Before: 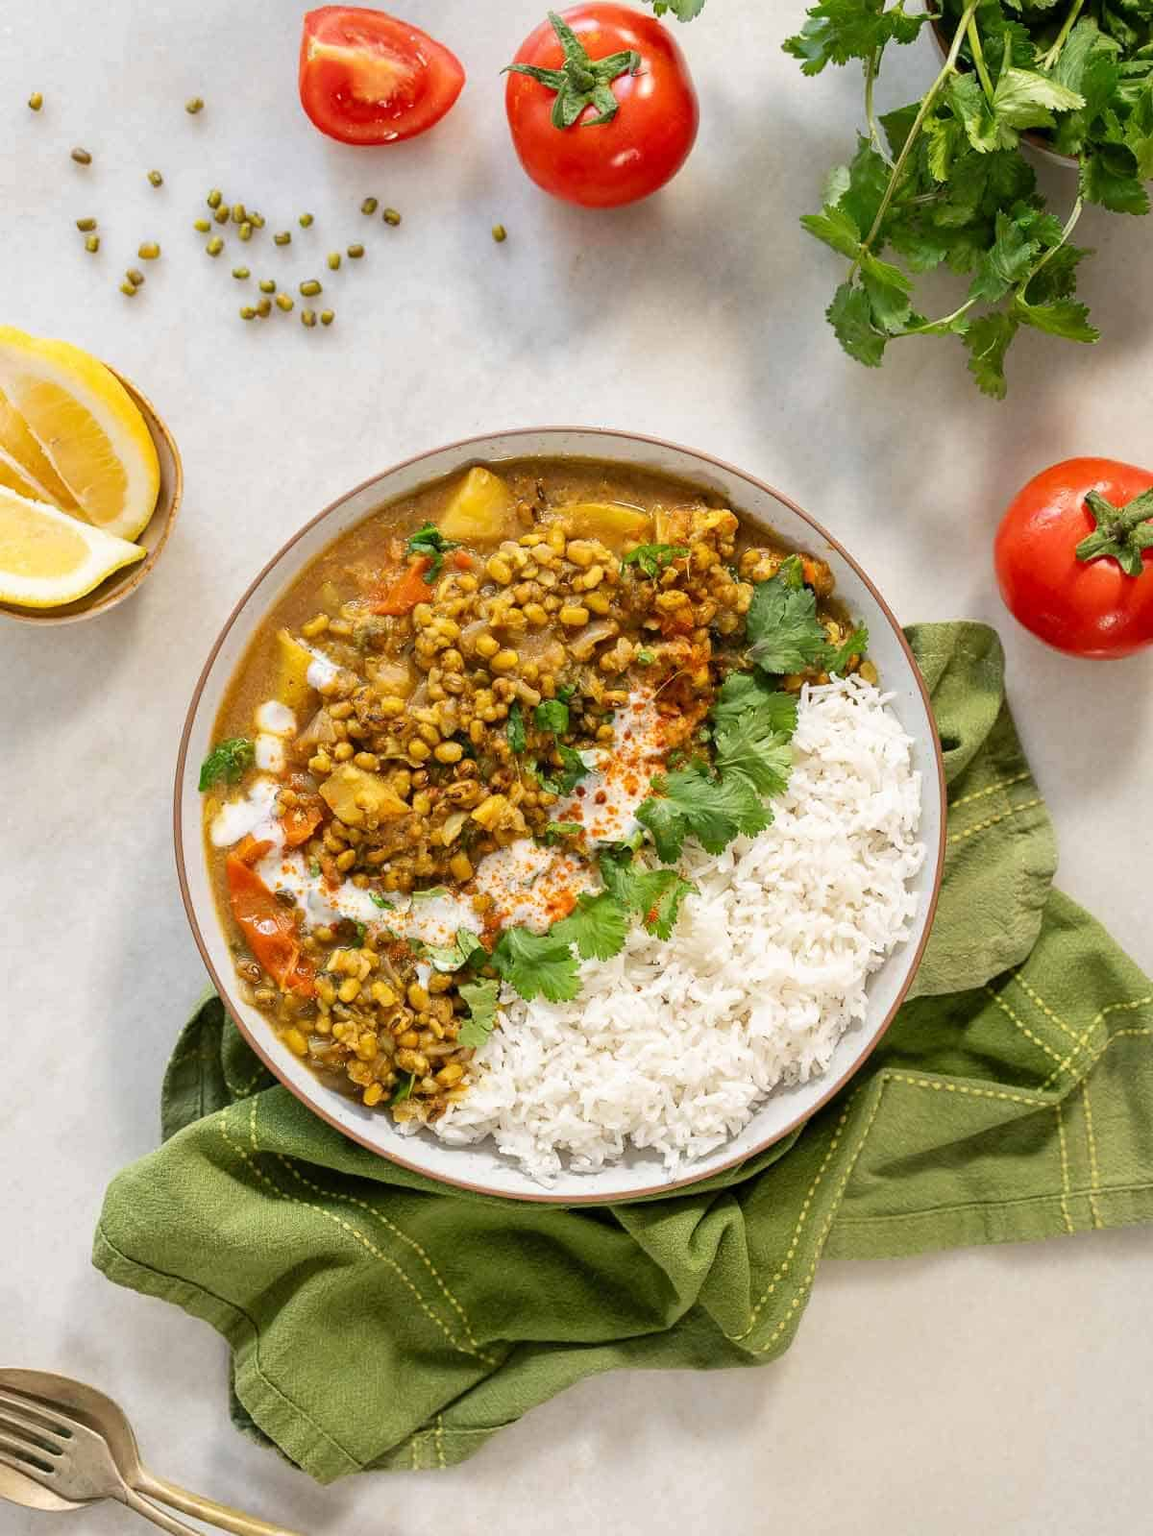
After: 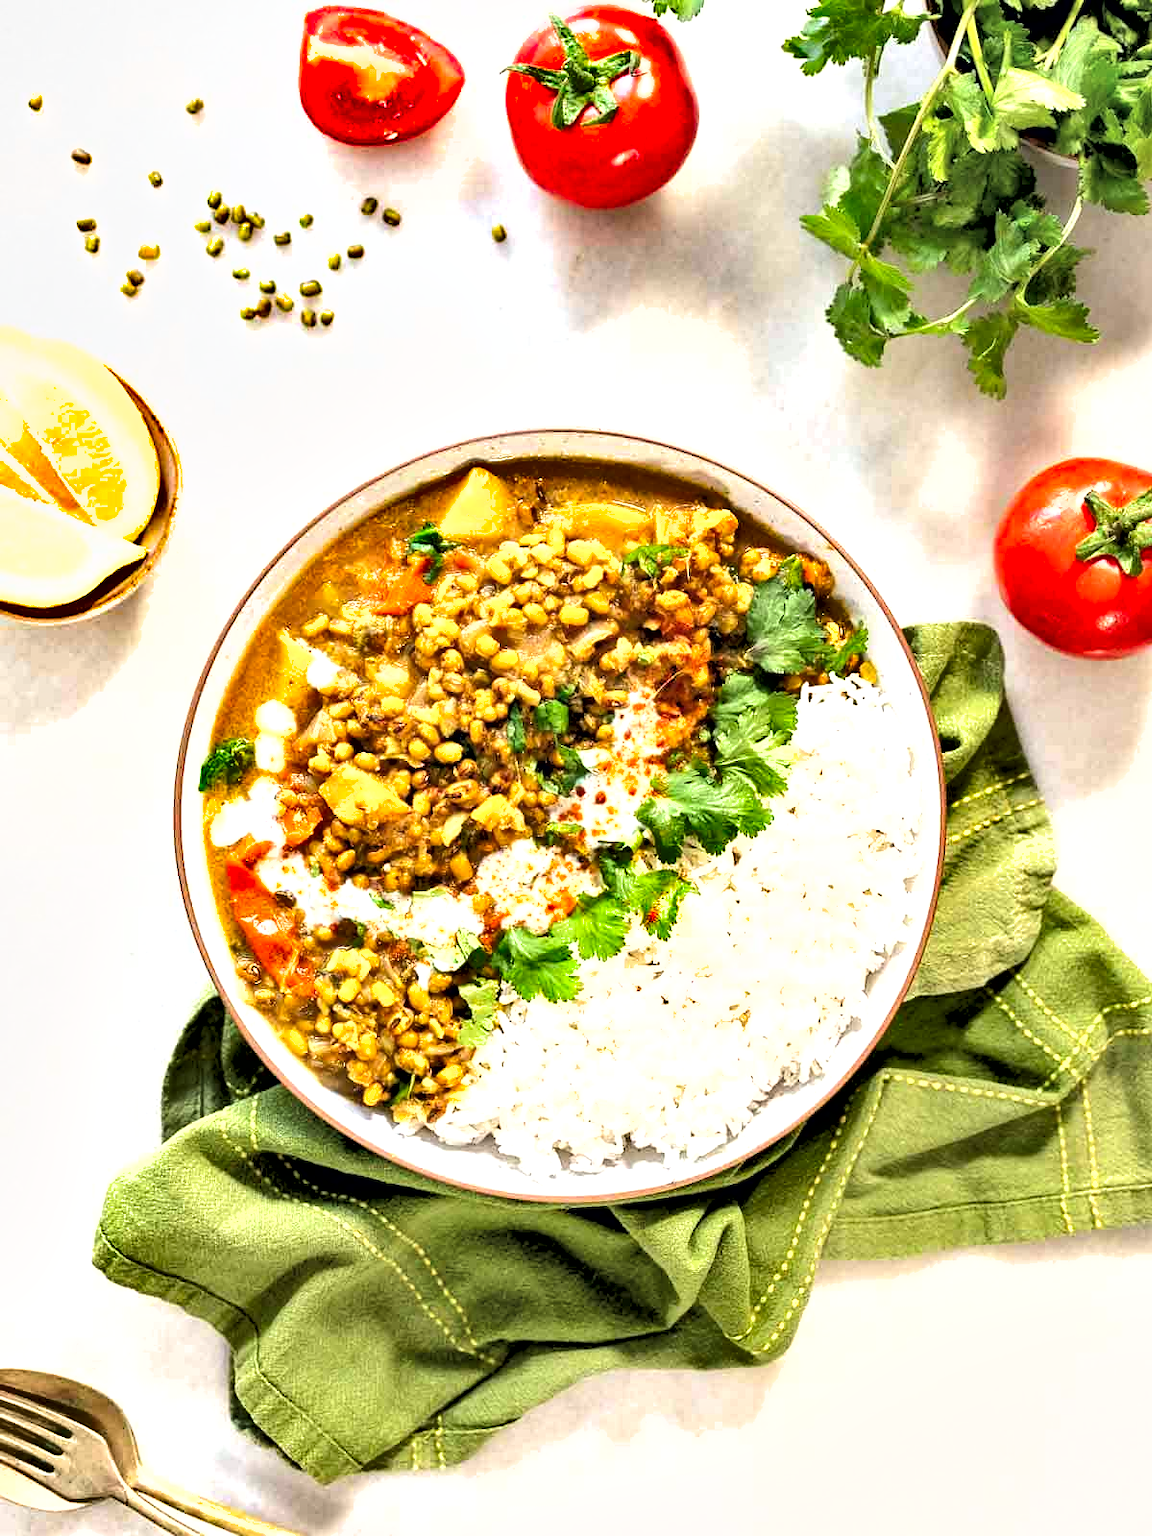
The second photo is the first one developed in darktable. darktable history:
shadows and highlights: low approximation 0.01, soften with gaussian
tone equalizer: -8 EV -1.11 EV, -7 EV -0.987 EV, -6 EV -0.863 EV, -5 EV -0.603 EV, -3 EV 0.569 EV, -2 EV 0.863 EV, -1 EV 0.995 EV, +0 EV 1.07 EV
contrast equalizer: octaves 7, y [[0.6 ×6], [0.55 ×6], [0 ×6], [0 ×6], [0 ×6]], mix 0.583
contrast brightness saturation: brightness 0.283
